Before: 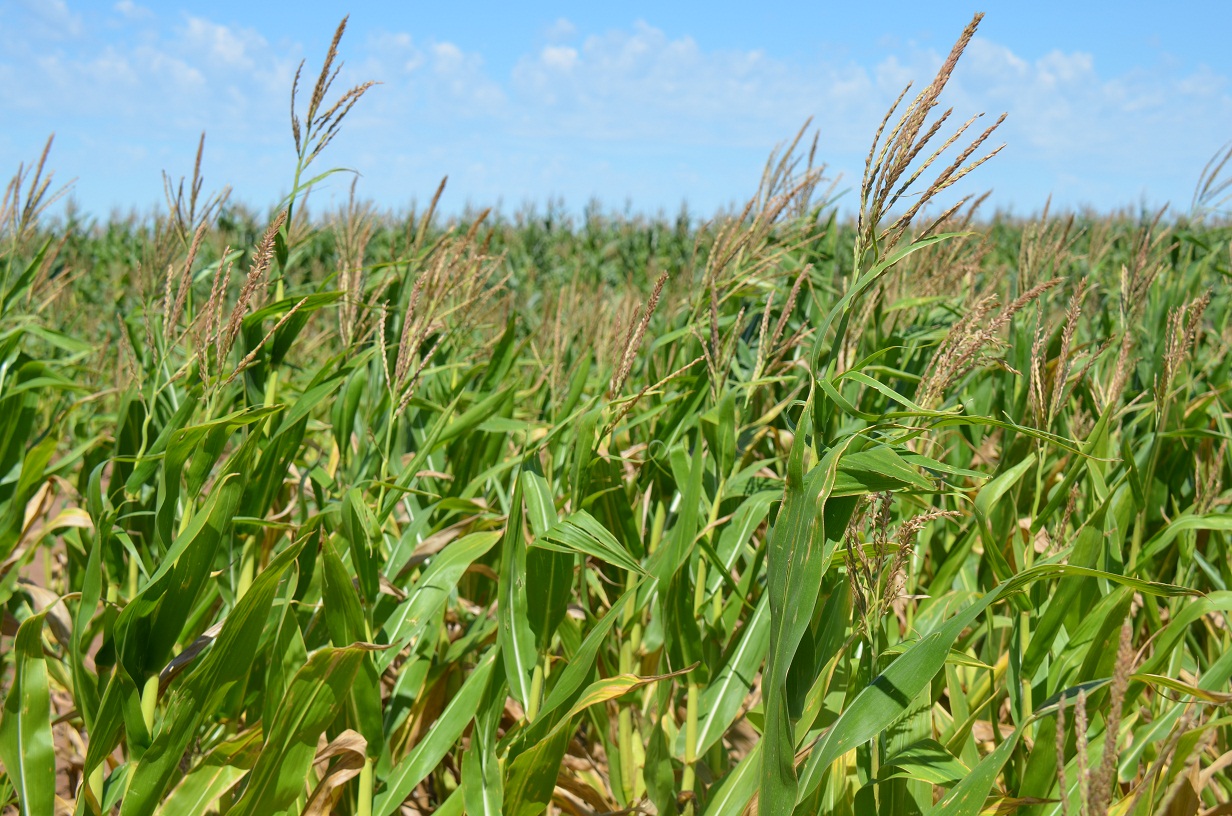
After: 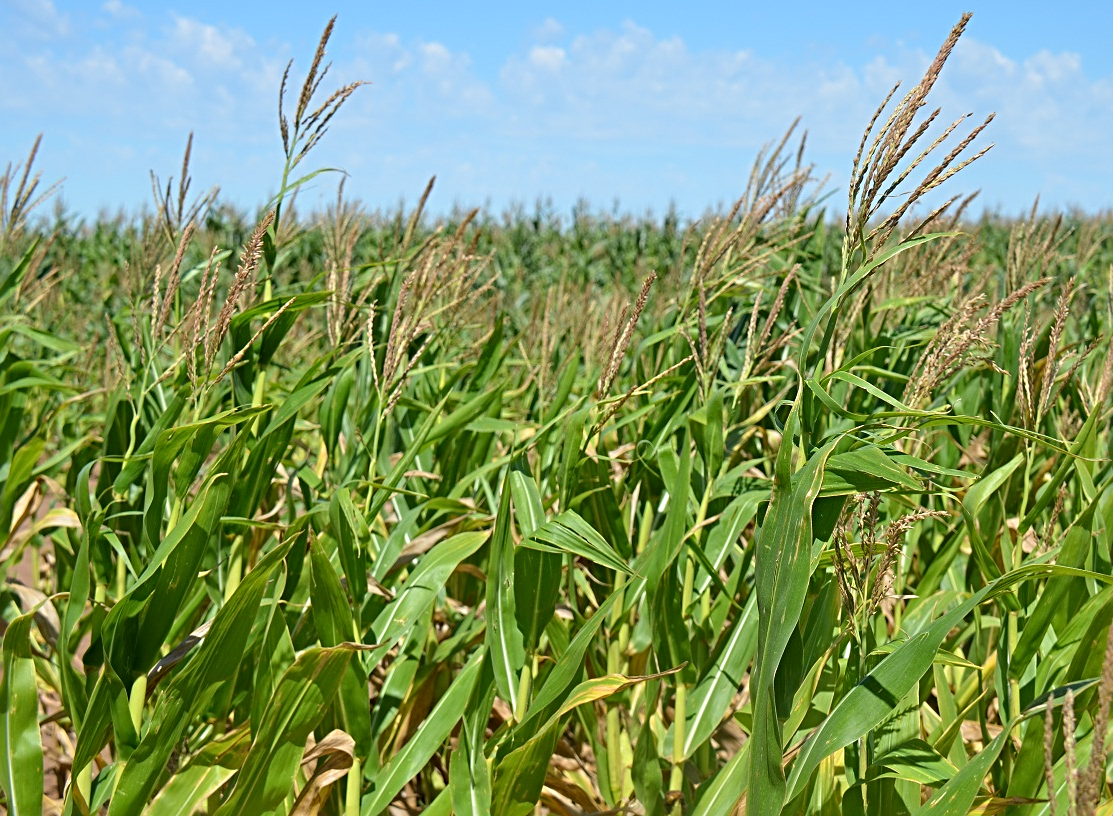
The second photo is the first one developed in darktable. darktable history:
crop and rotate: left 1.032%, right 8.58%
sharpen: radius 3.976
